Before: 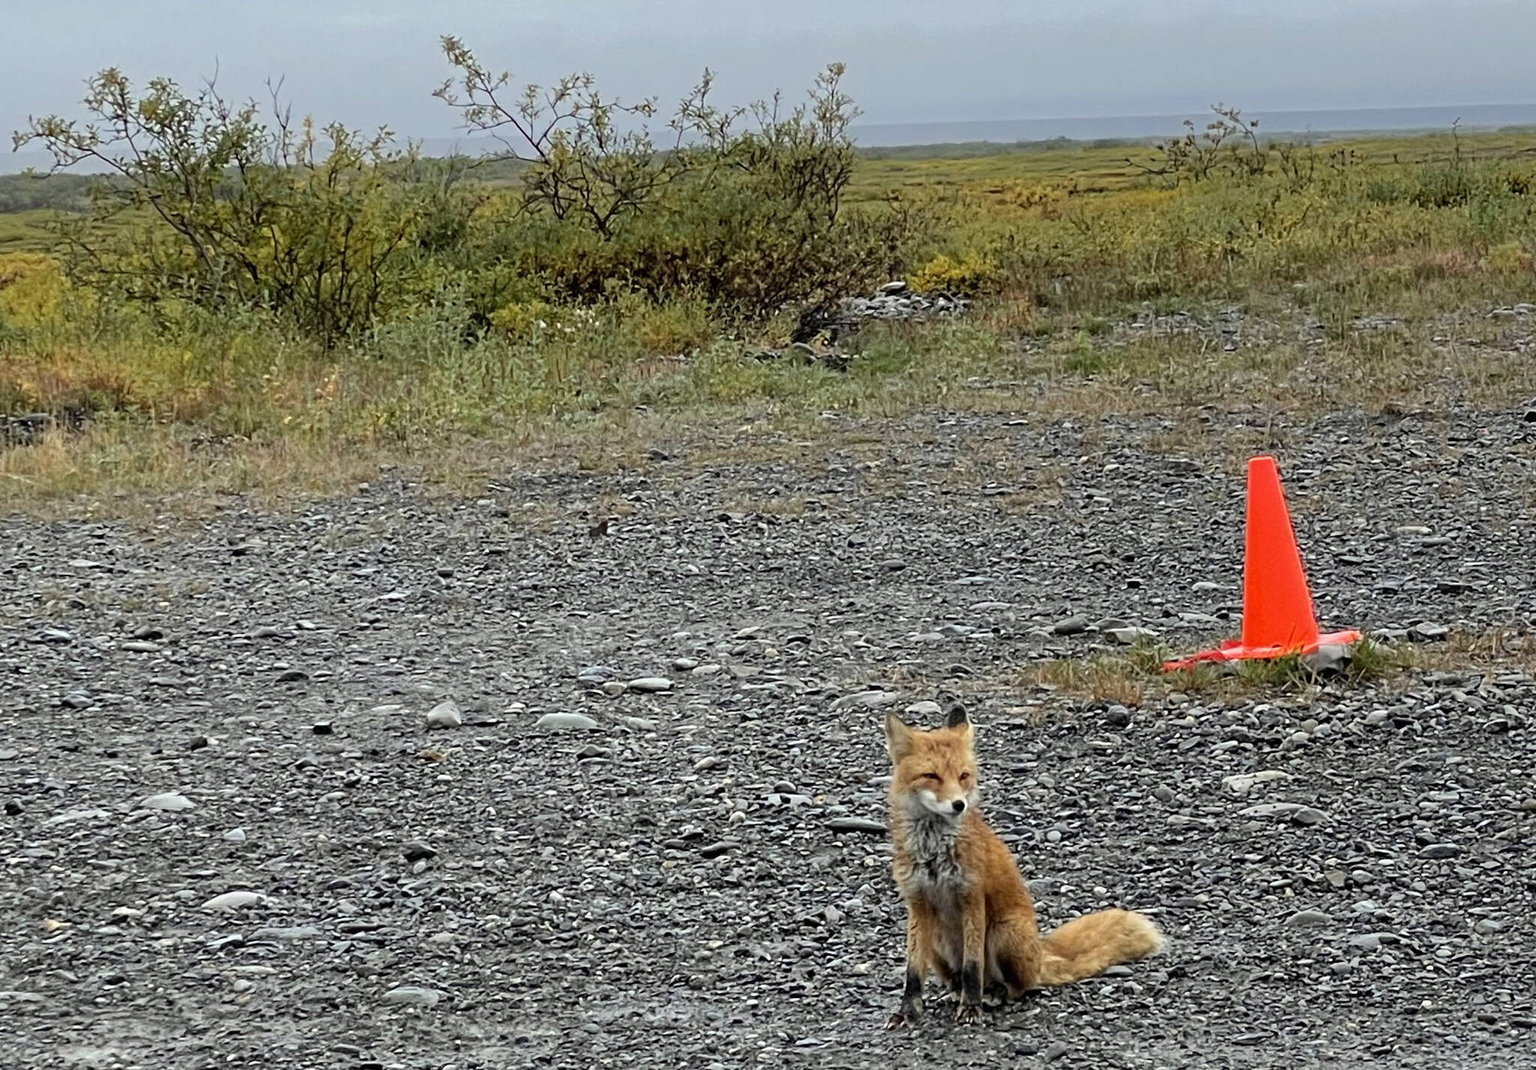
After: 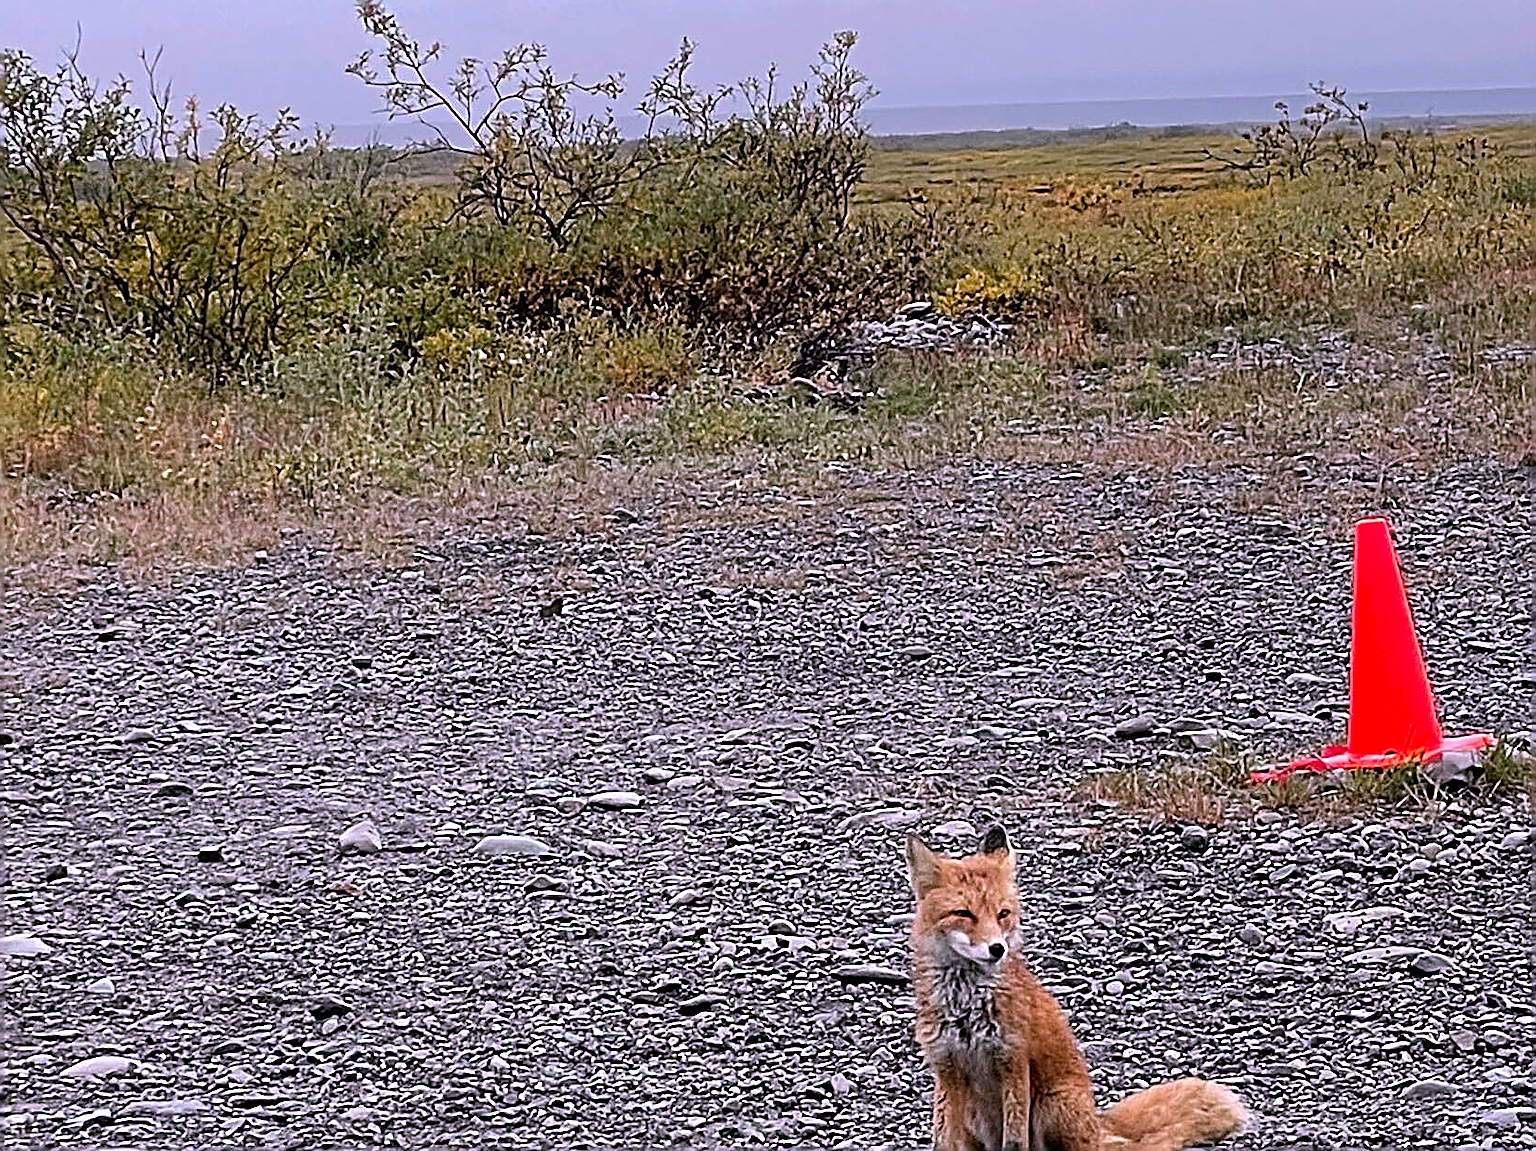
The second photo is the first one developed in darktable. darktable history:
crop: left 9.988%, top 3.563%, right 9.193%, bottom 9.383%
sharpen: amount 1.874
color correction: highlights a* 16.12, highlights b* -19.95
